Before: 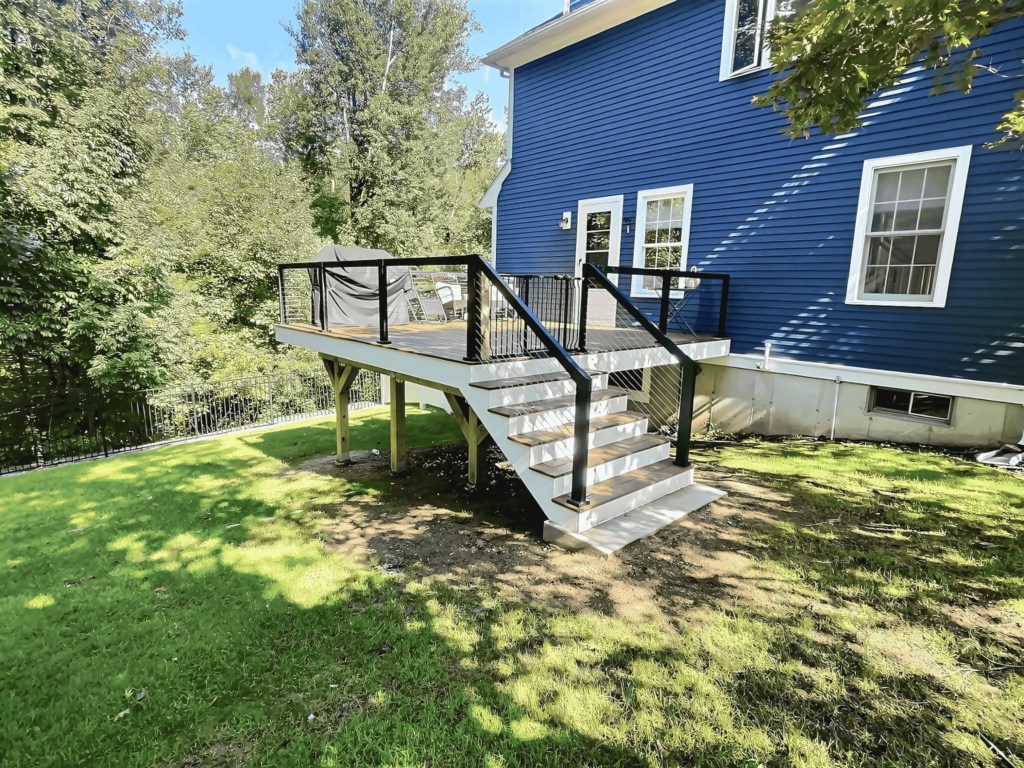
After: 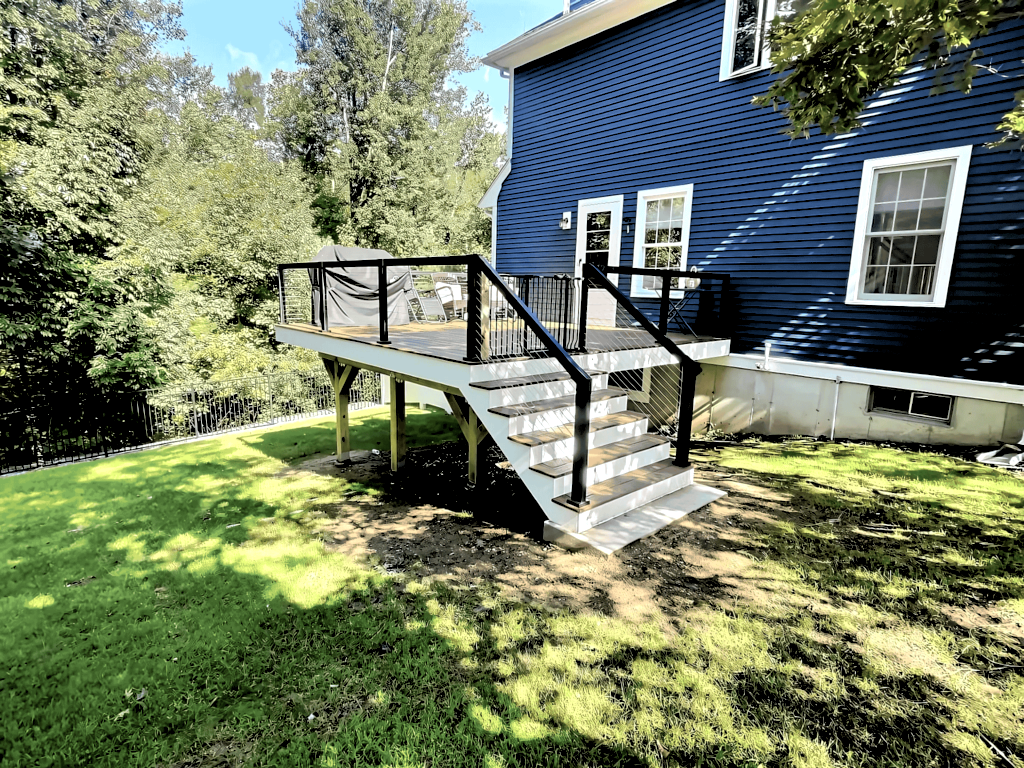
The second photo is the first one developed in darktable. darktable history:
levels: levels [0, 0.48, 0.961]
exposure: black level correction 0.001, compensate highlight preservation false
rgb levels: levels [[0.034, 0.472, 0.904], [0, 0.5, 1], [0, 0.5, 1]]
